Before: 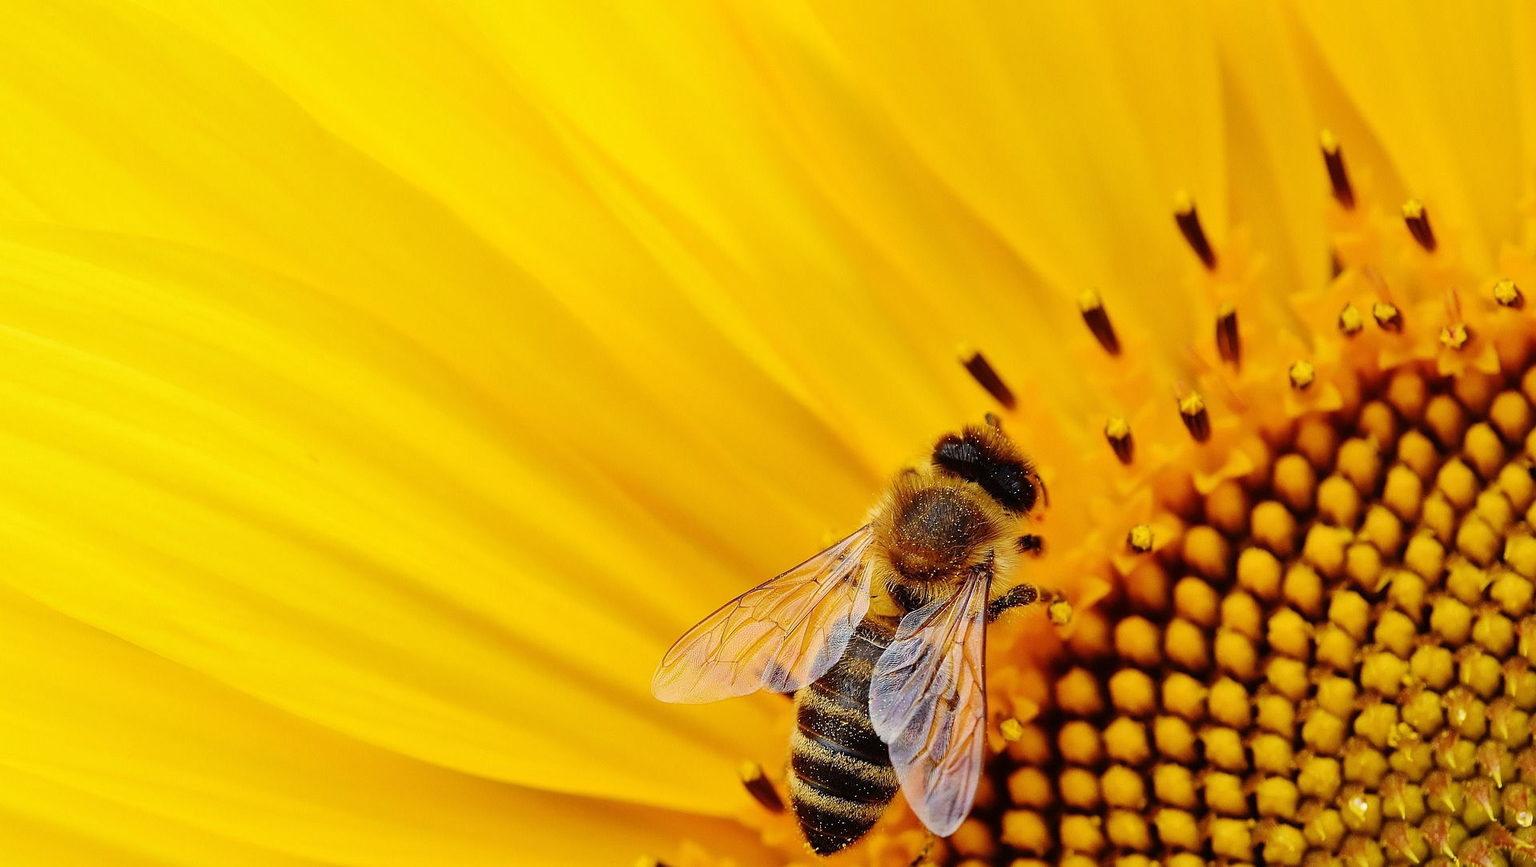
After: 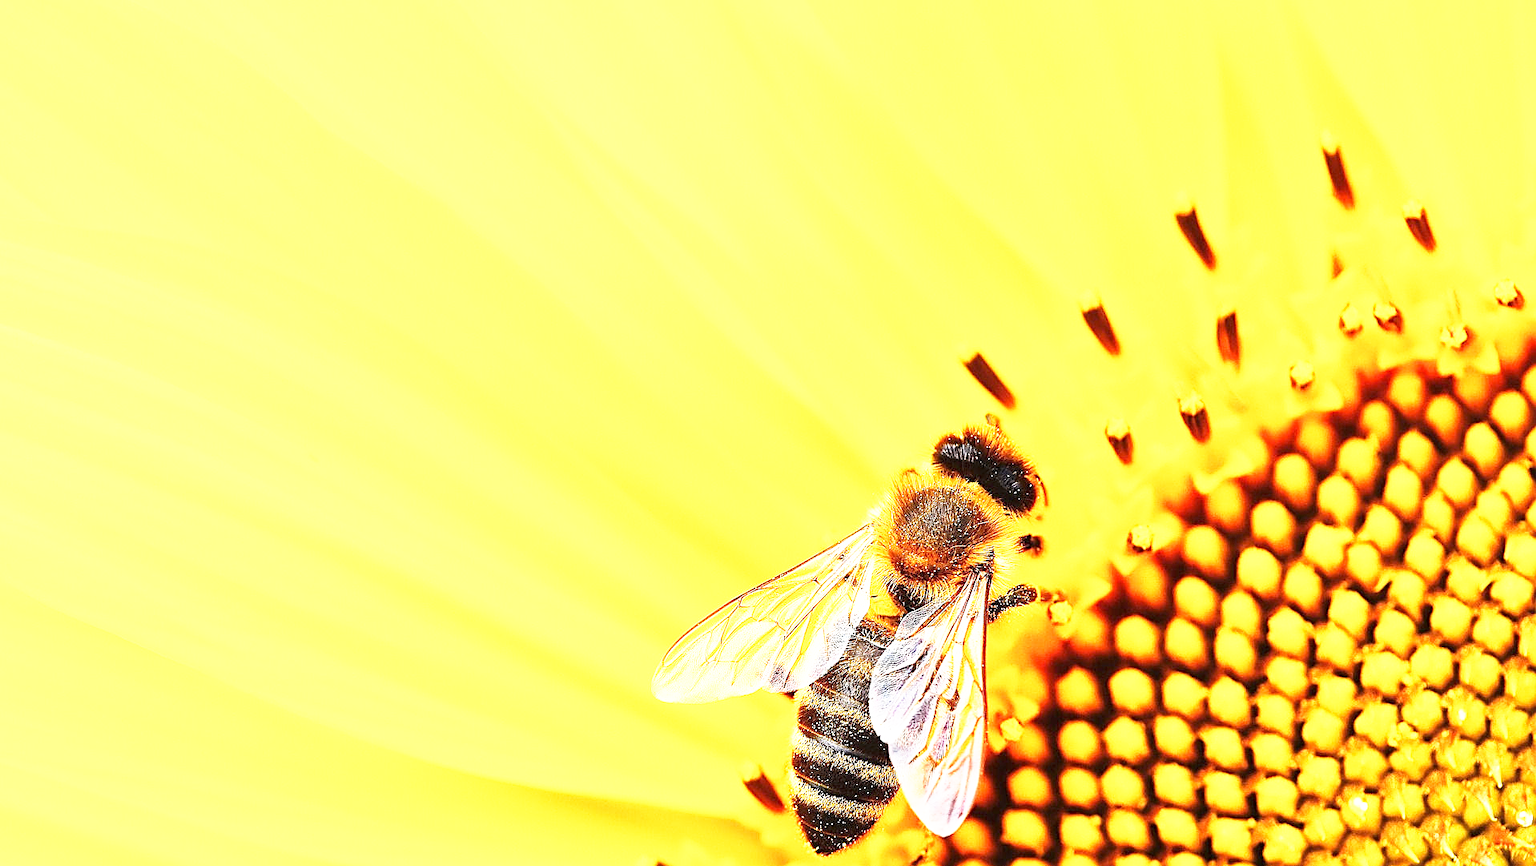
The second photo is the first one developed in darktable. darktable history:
exposure: black level correction 0, exposure 1.1 EV, compensate exposure bias true, compensate highlight preservation false
base curve: curves: ch0 [(0, 0) (0.495, 0.917) (1, 1)], preserve colors none
sharpen: on, module defaults
